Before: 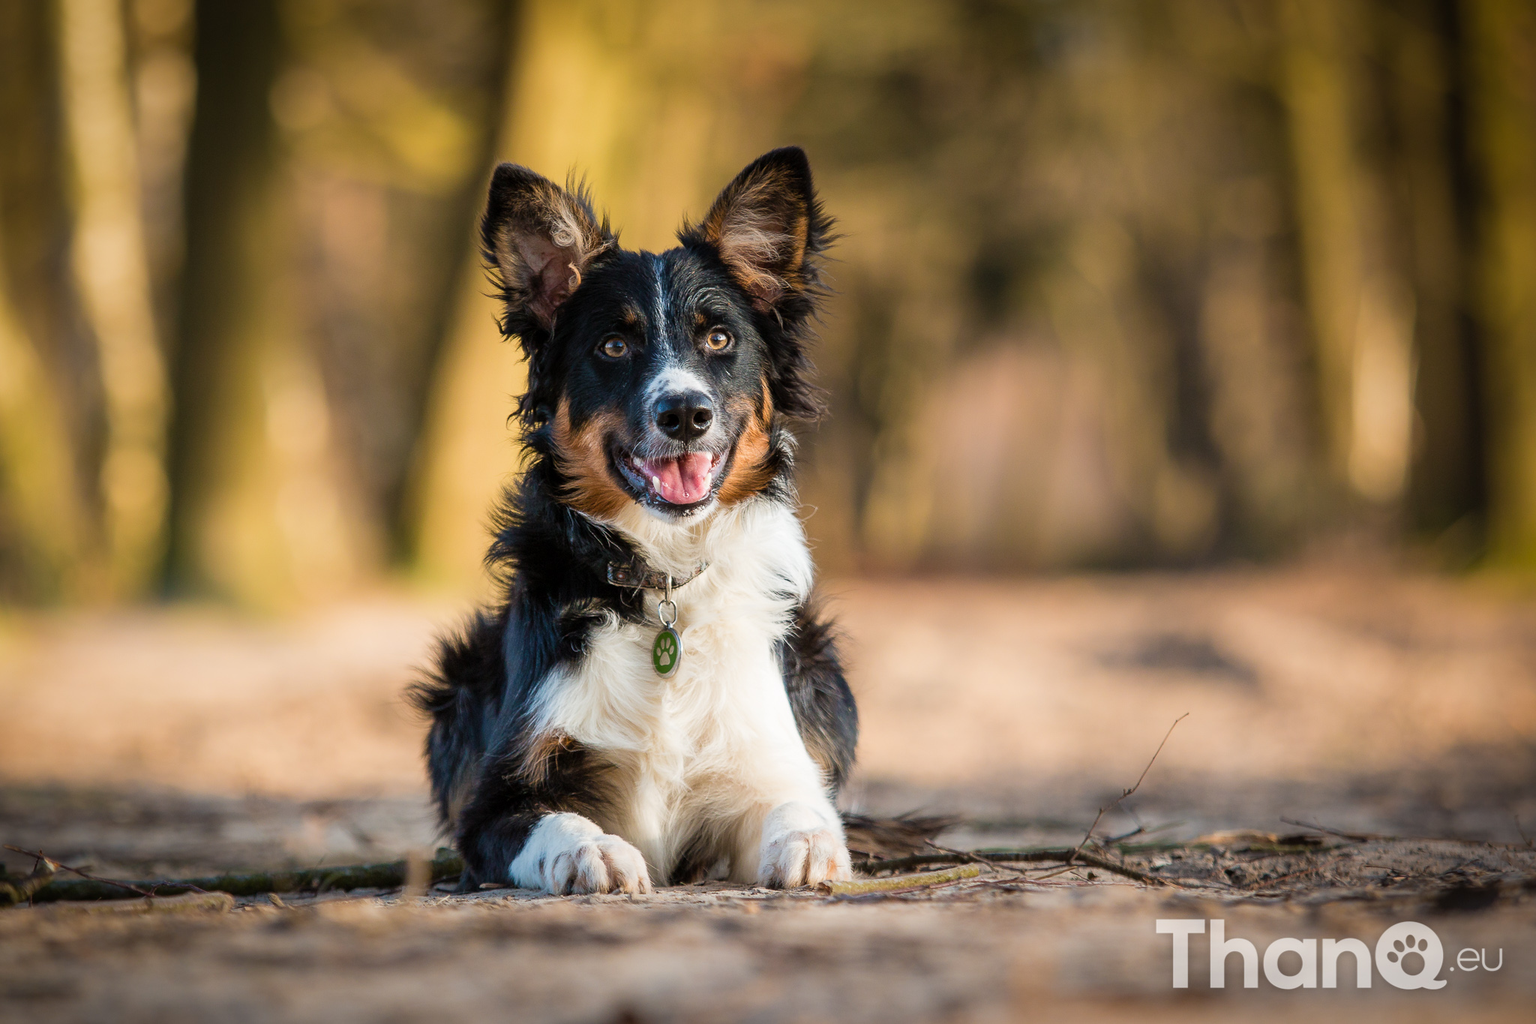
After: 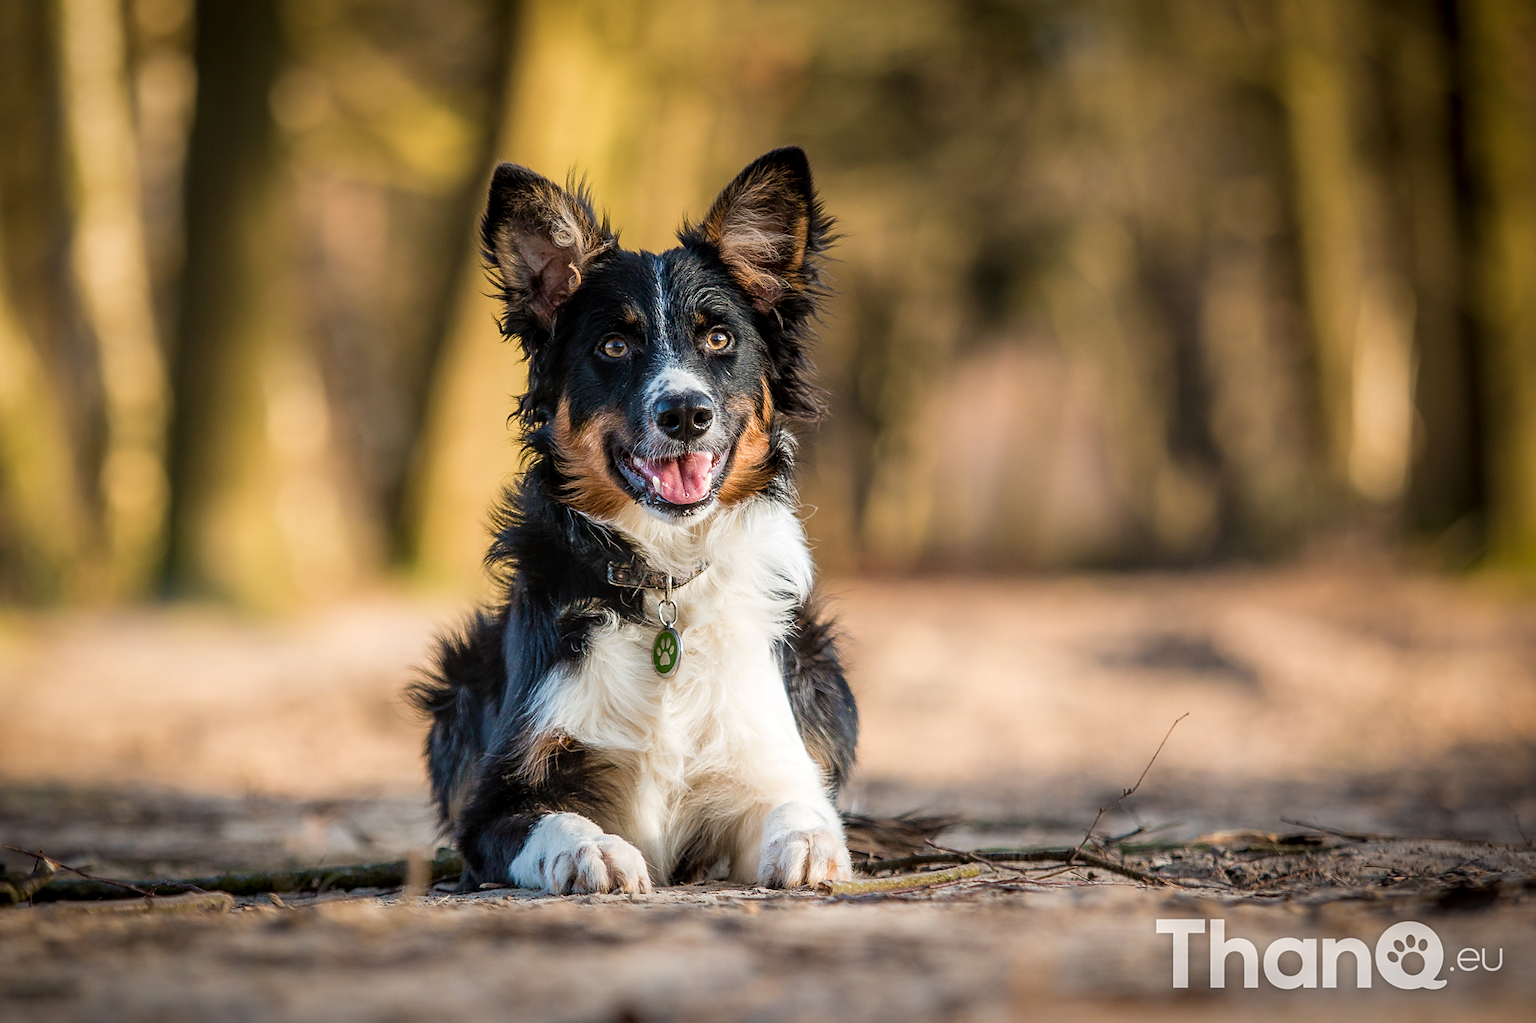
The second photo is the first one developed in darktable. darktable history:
sharpen: radius 1.864, amount 0.398, threshold 1.271
local contrast: on, module defaults
